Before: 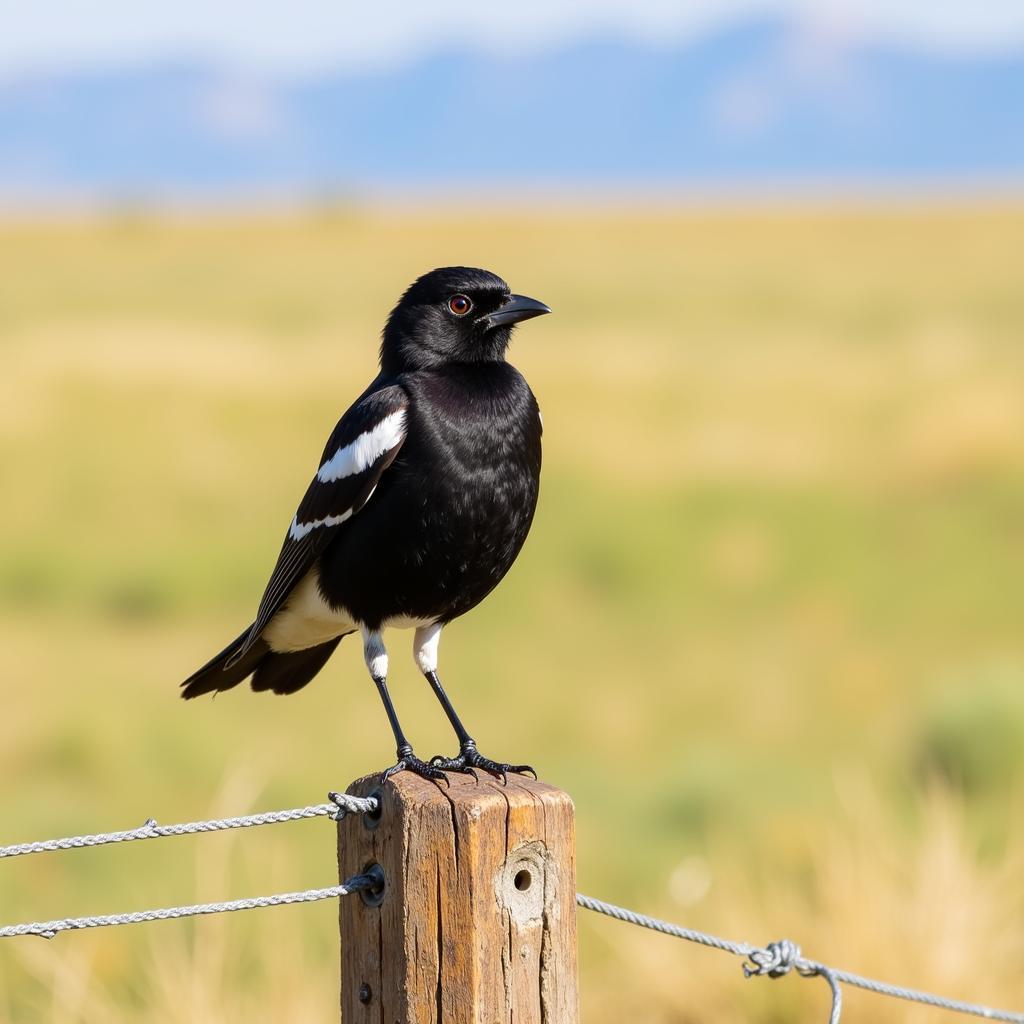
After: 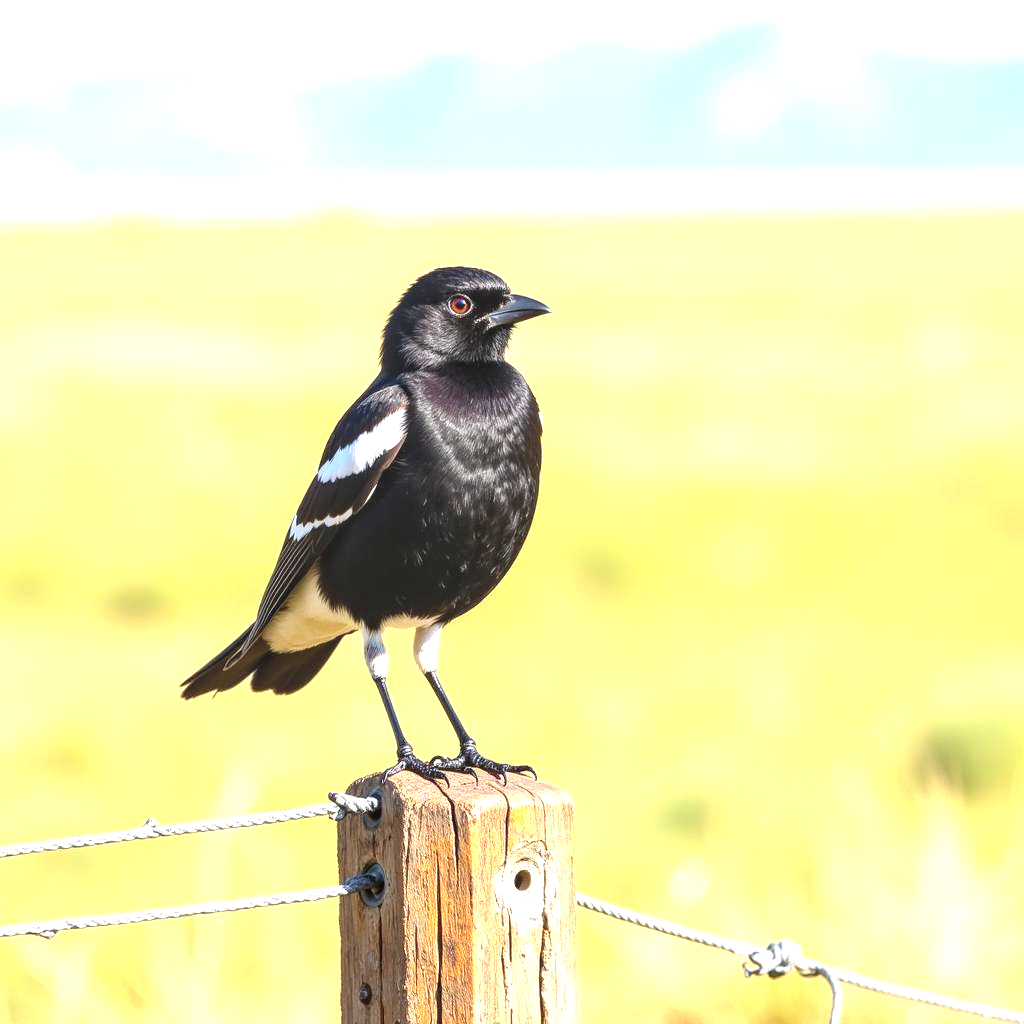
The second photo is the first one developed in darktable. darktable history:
local contrast: detail 116%
exposure: exposure 1.217 EV, compensate highlight preservation false
